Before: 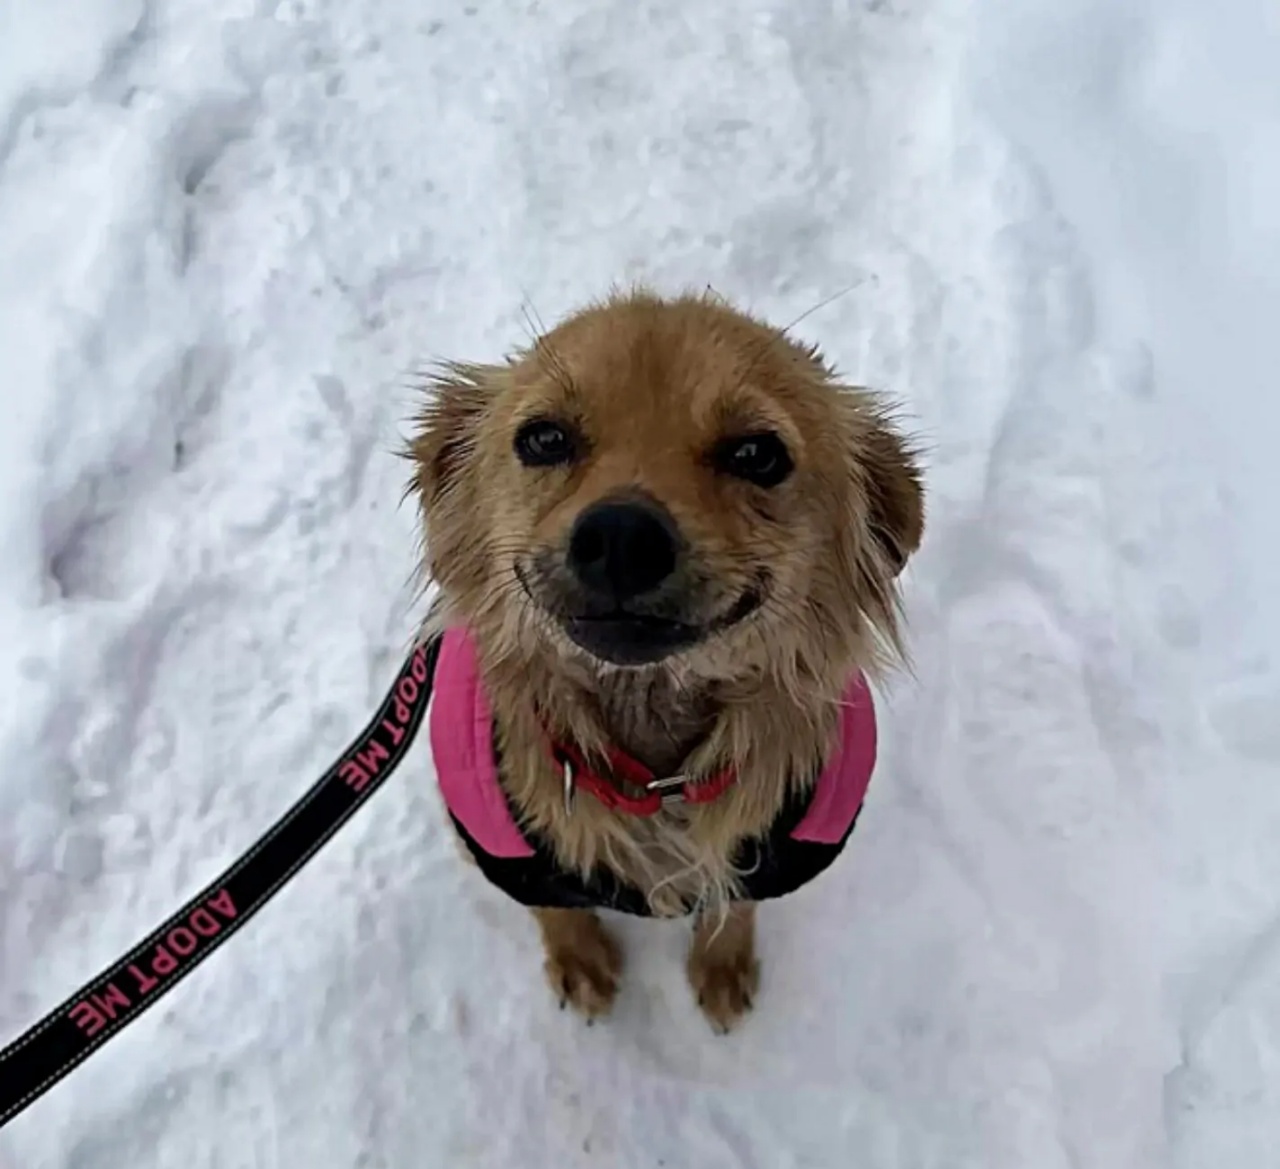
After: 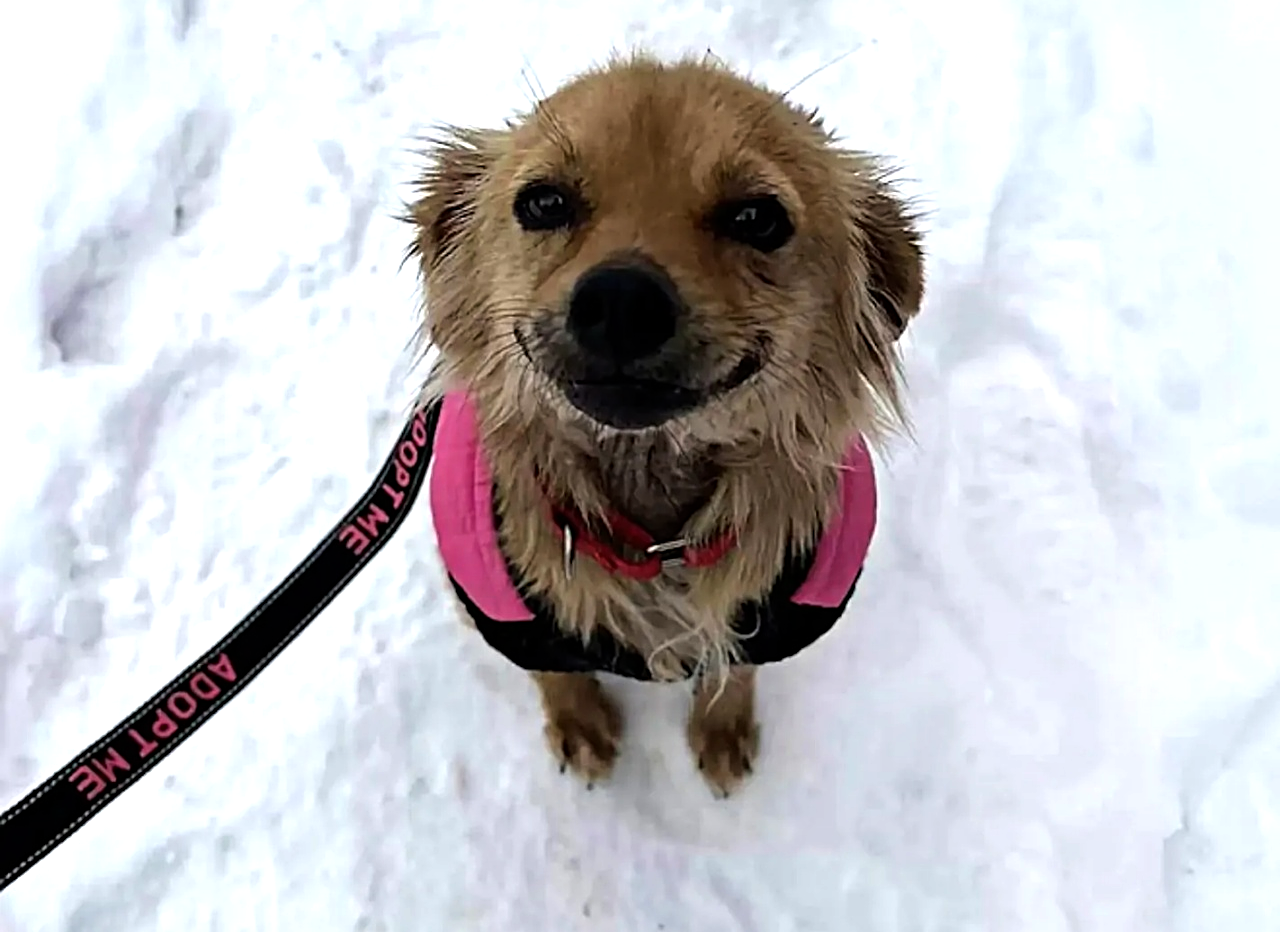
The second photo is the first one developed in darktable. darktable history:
sharpen: on, module defaults
crop and rotate: top 20.227%
tone equalizer: -8 EV -0.79 EV, -7 EV -0.712 EV, -6 EV -0.581 EV, -5 EV -0.362 EV, -3 EV 0.393 EV, -2 EV 0.6 EV, -1 EV 0.688 EV, +0 EV 0.729 EV, mask exposure compensation -0.496 EV
